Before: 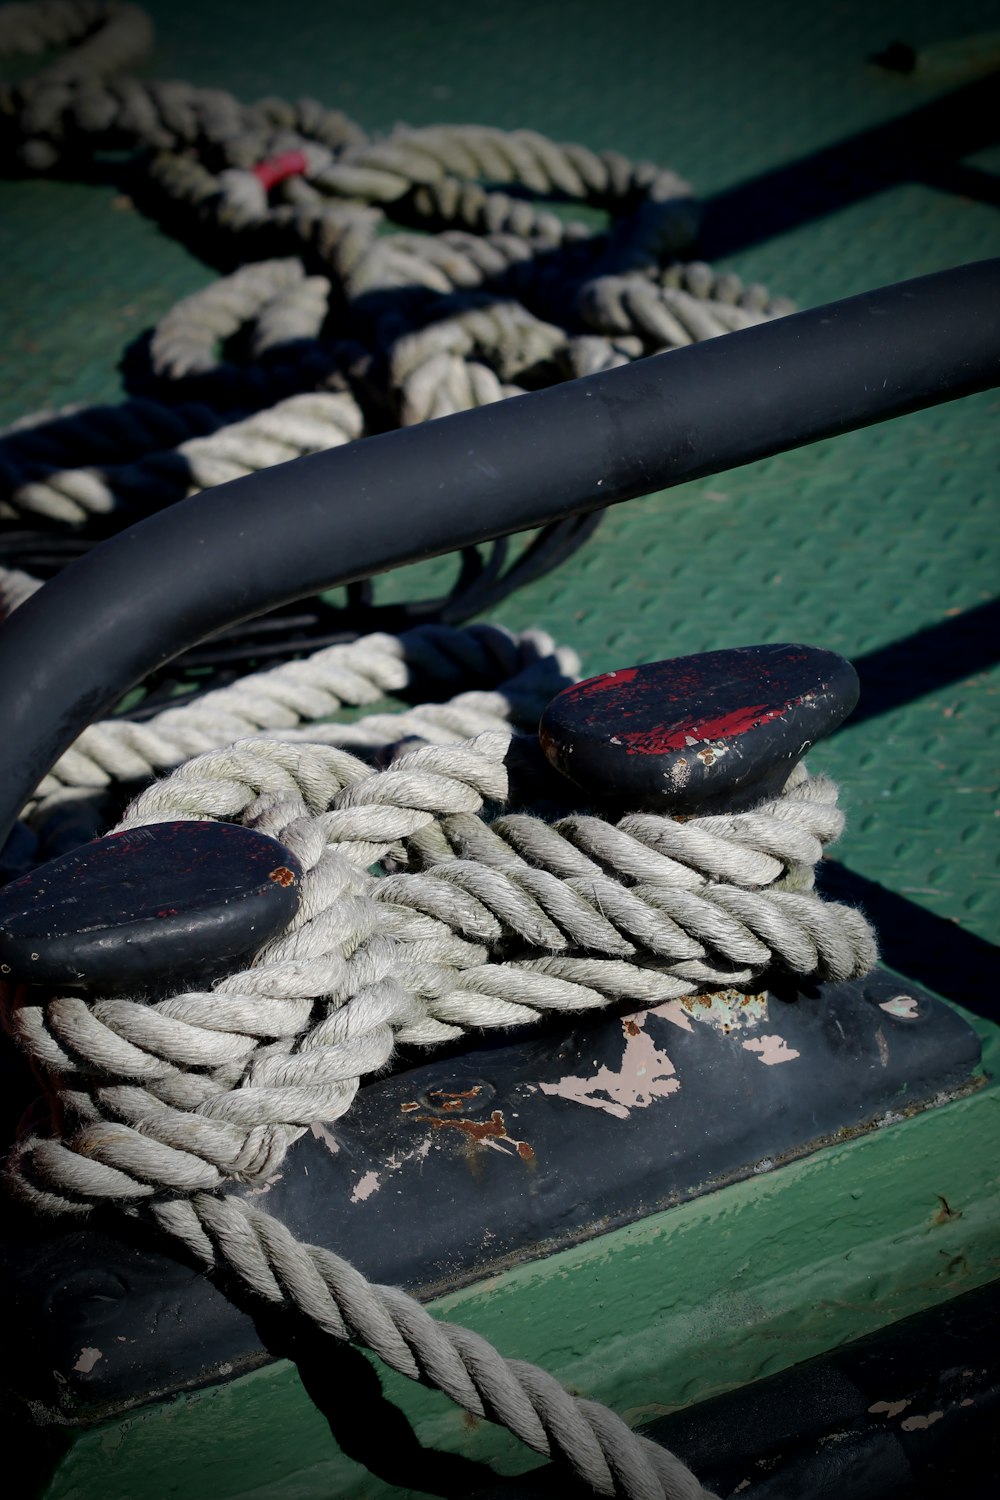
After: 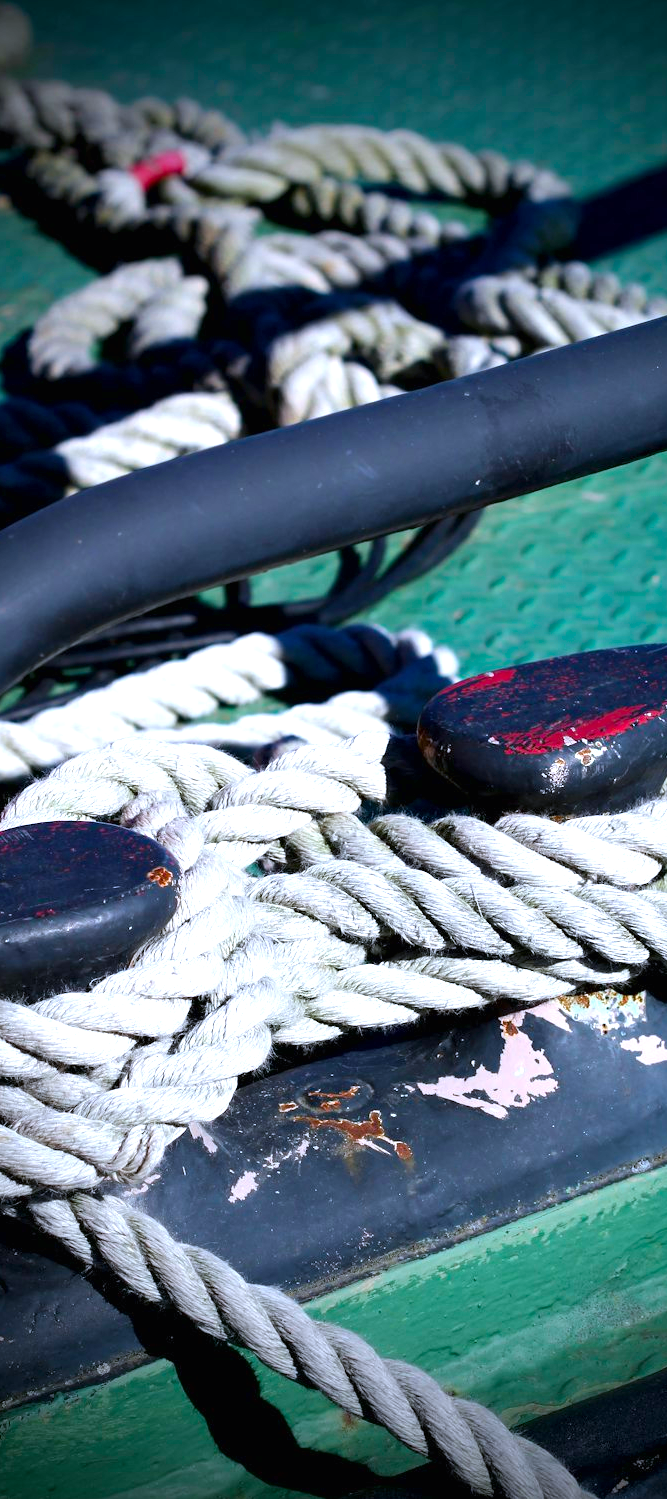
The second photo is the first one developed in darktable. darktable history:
crop and rotate: left 12.259%, right 20.956%
contrast brightness saturation: saturation -0.052
exposure: black level correction 0, exposure 1.2 EV, compensate highlight preservation false
color calibration: illuminant as shot in camera, x 0.37, y 0.382, temperature 4314.82 K
color balance rgb: perceptual saturation grading › global saturation 30.48%, global vibrance 20%
